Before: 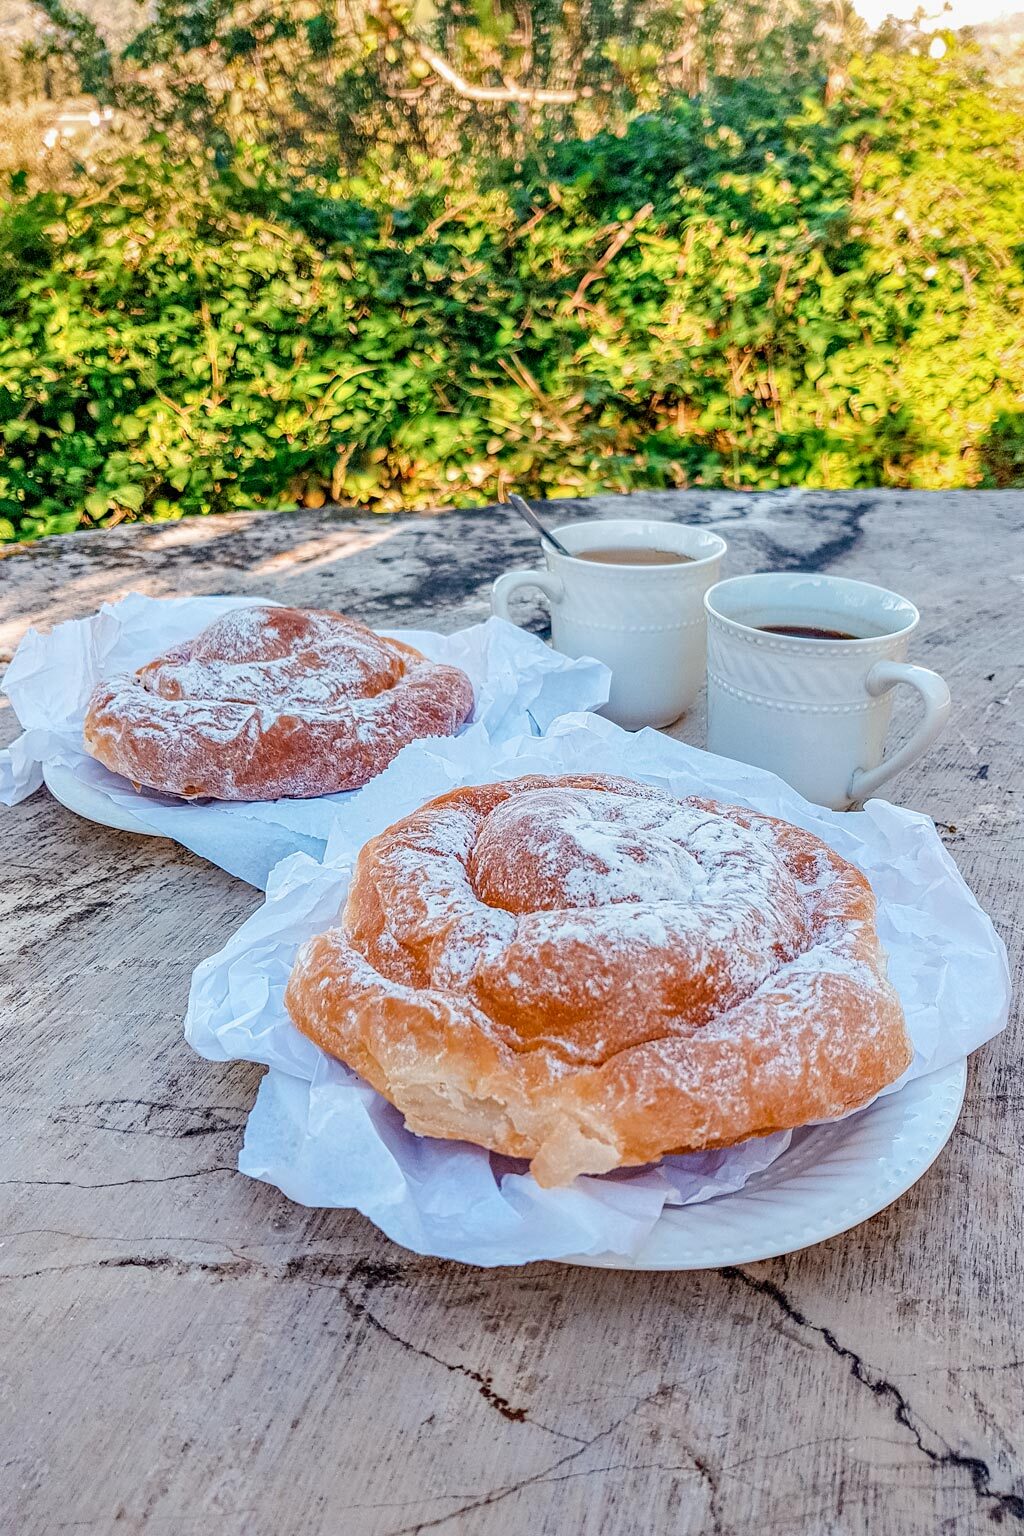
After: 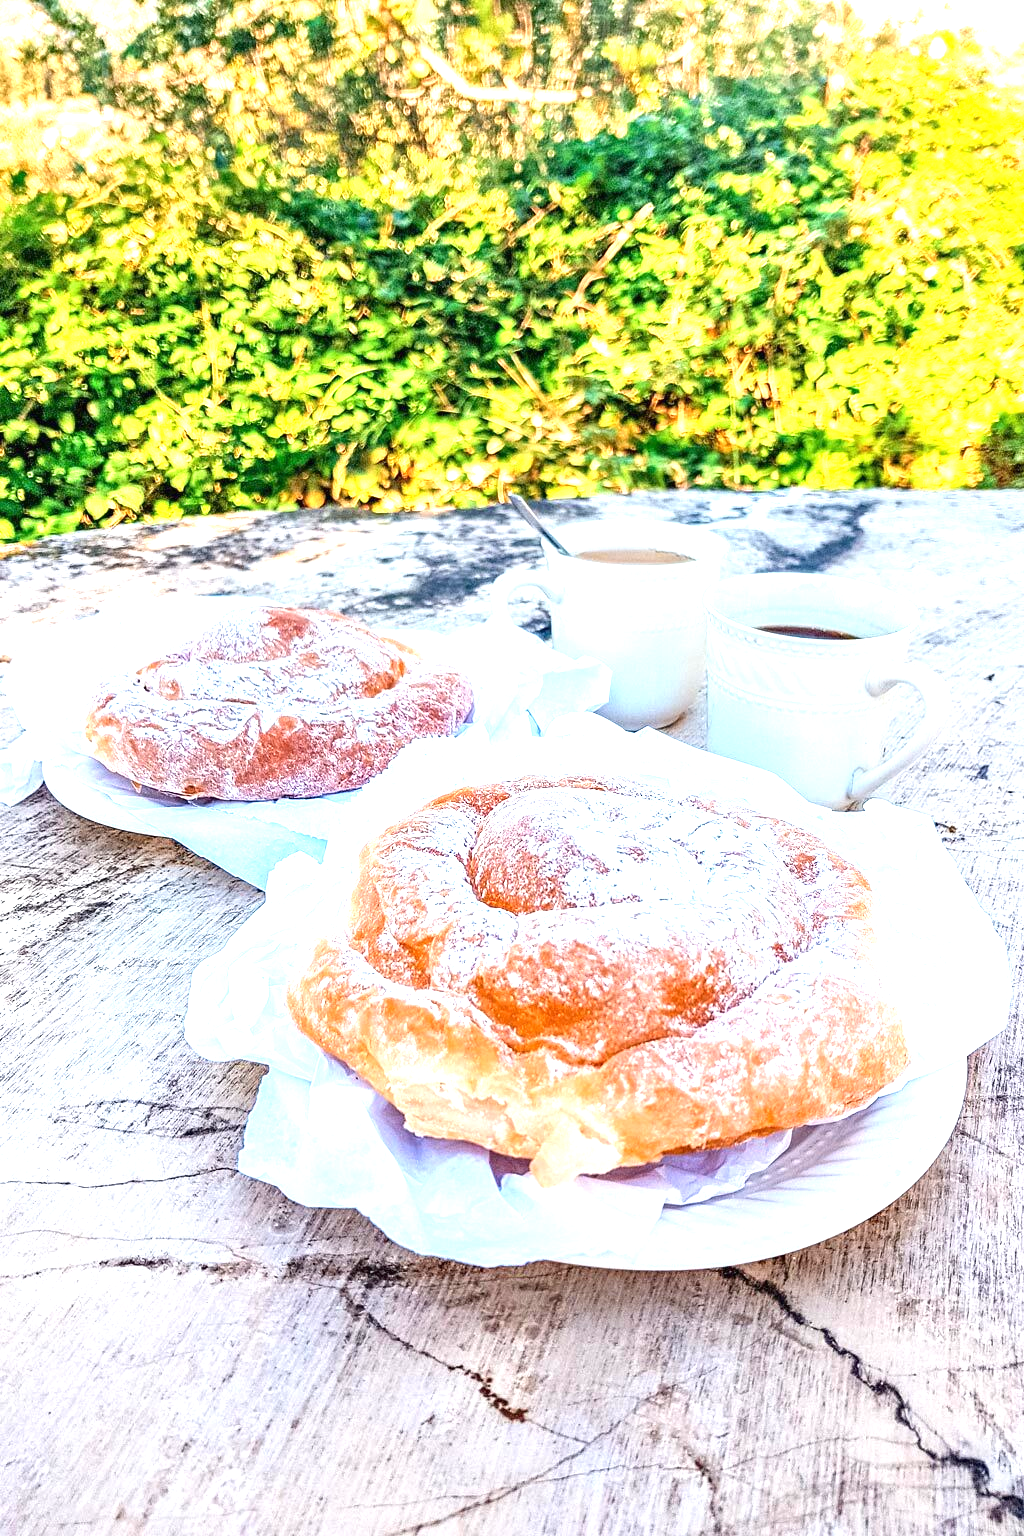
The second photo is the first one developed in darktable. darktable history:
exposure: black level correction 0, exposure 1.371 EV, compensate highlight preservation false
